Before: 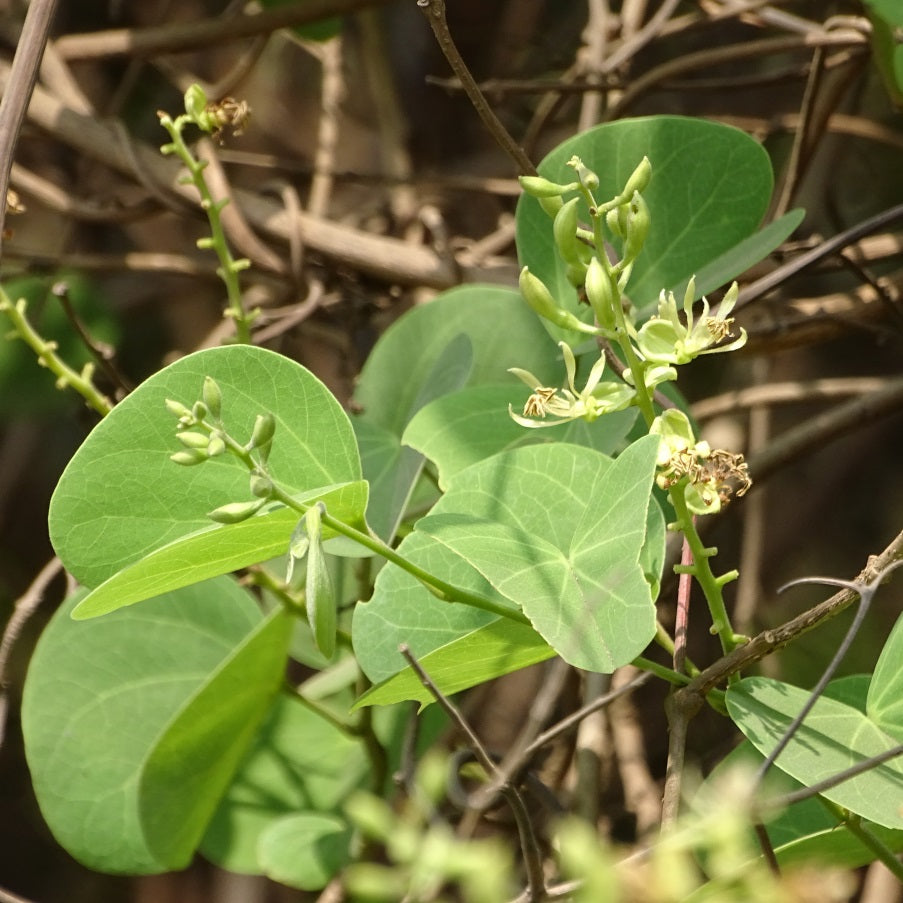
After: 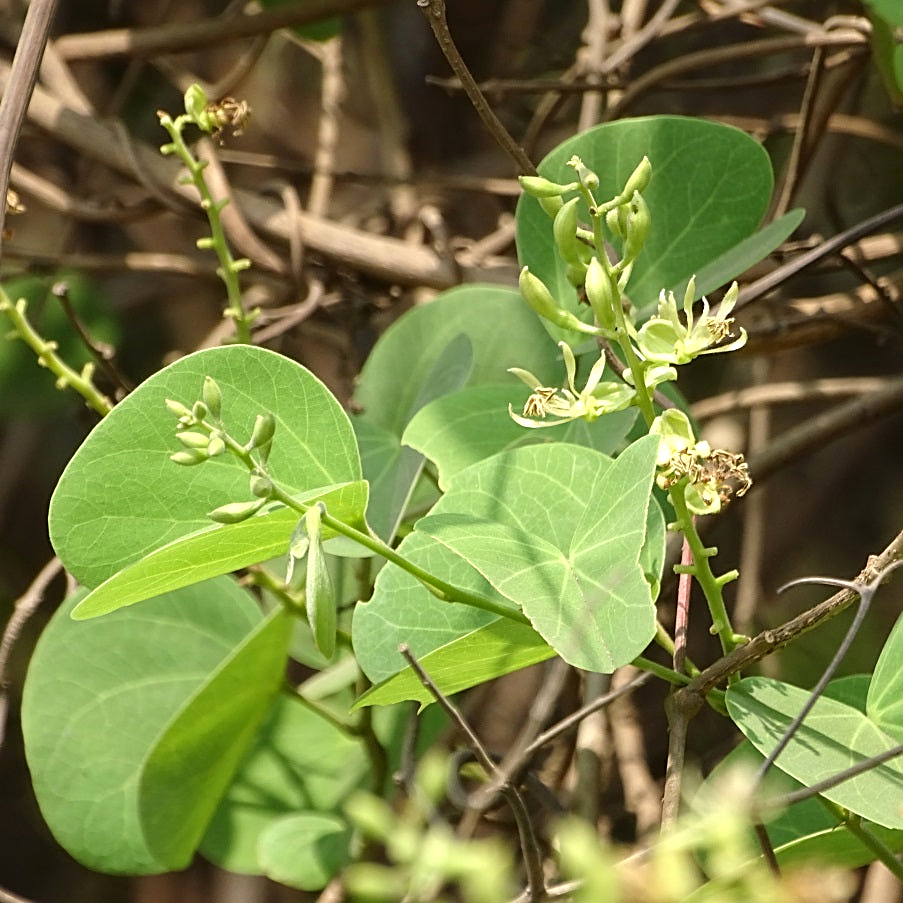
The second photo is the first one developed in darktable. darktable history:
exposure: exposure 0.191 EV, compensate highlight preservation false
sharpen: on, module defaults
